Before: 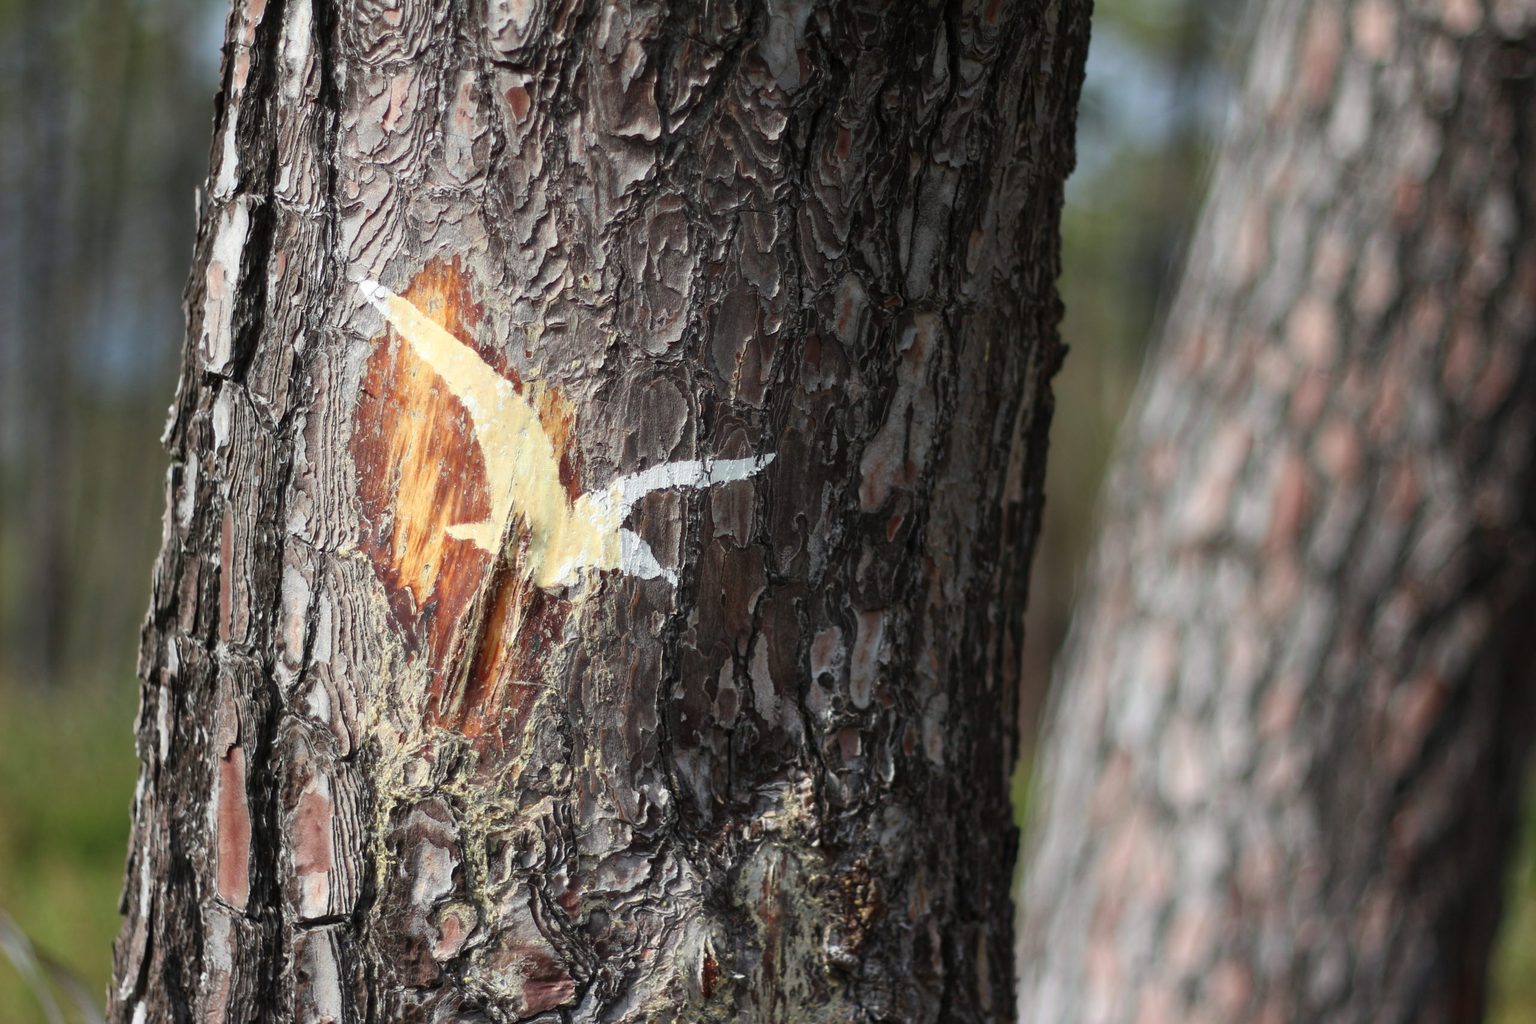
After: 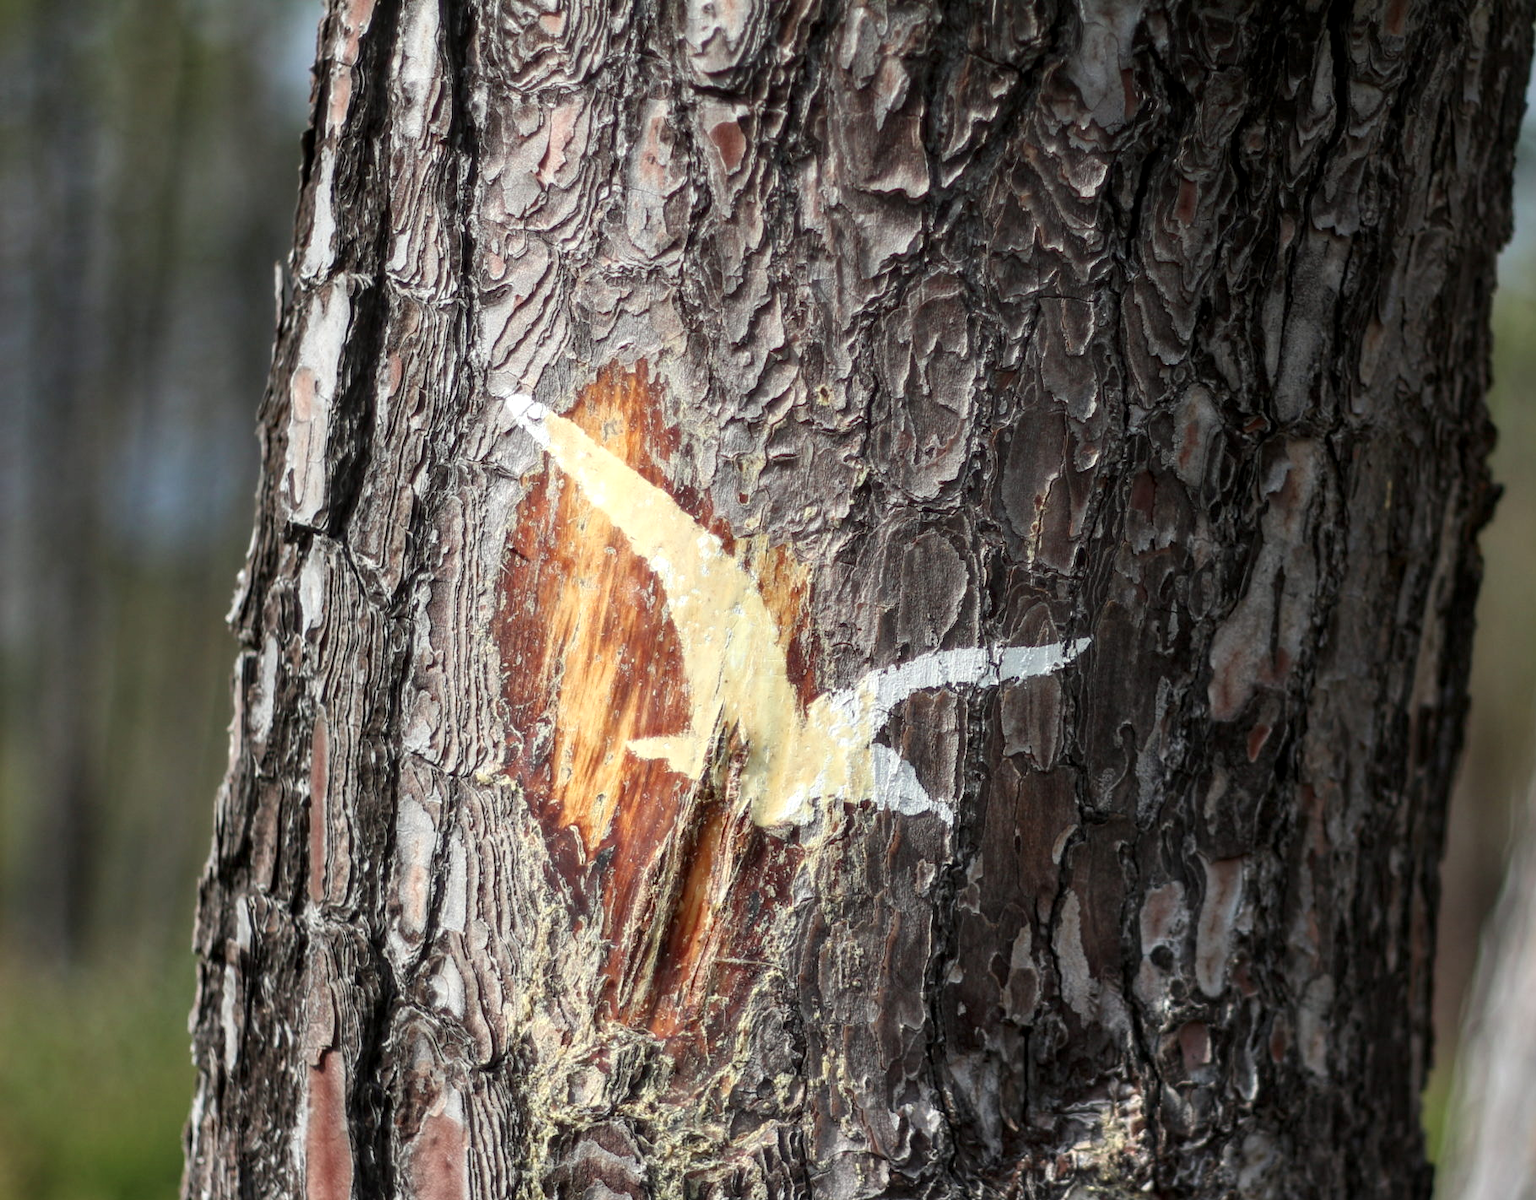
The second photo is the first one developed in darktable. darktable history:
crop: right 28.885%, bottom 16.626%
local contrast: detail 130%
